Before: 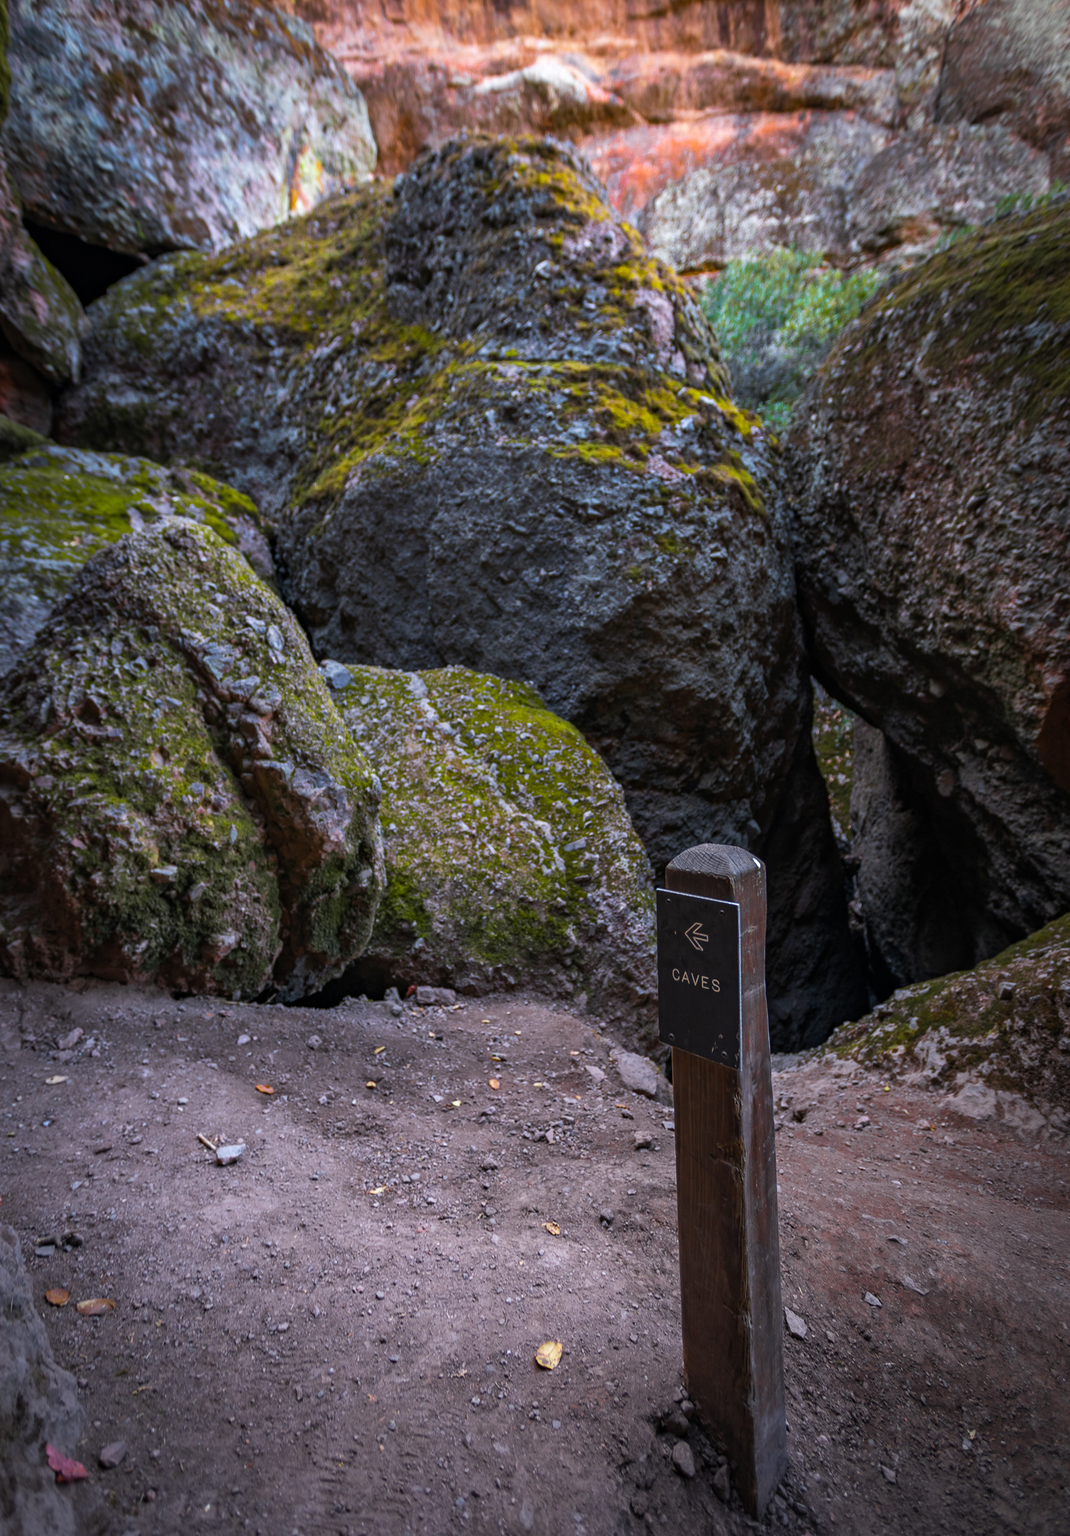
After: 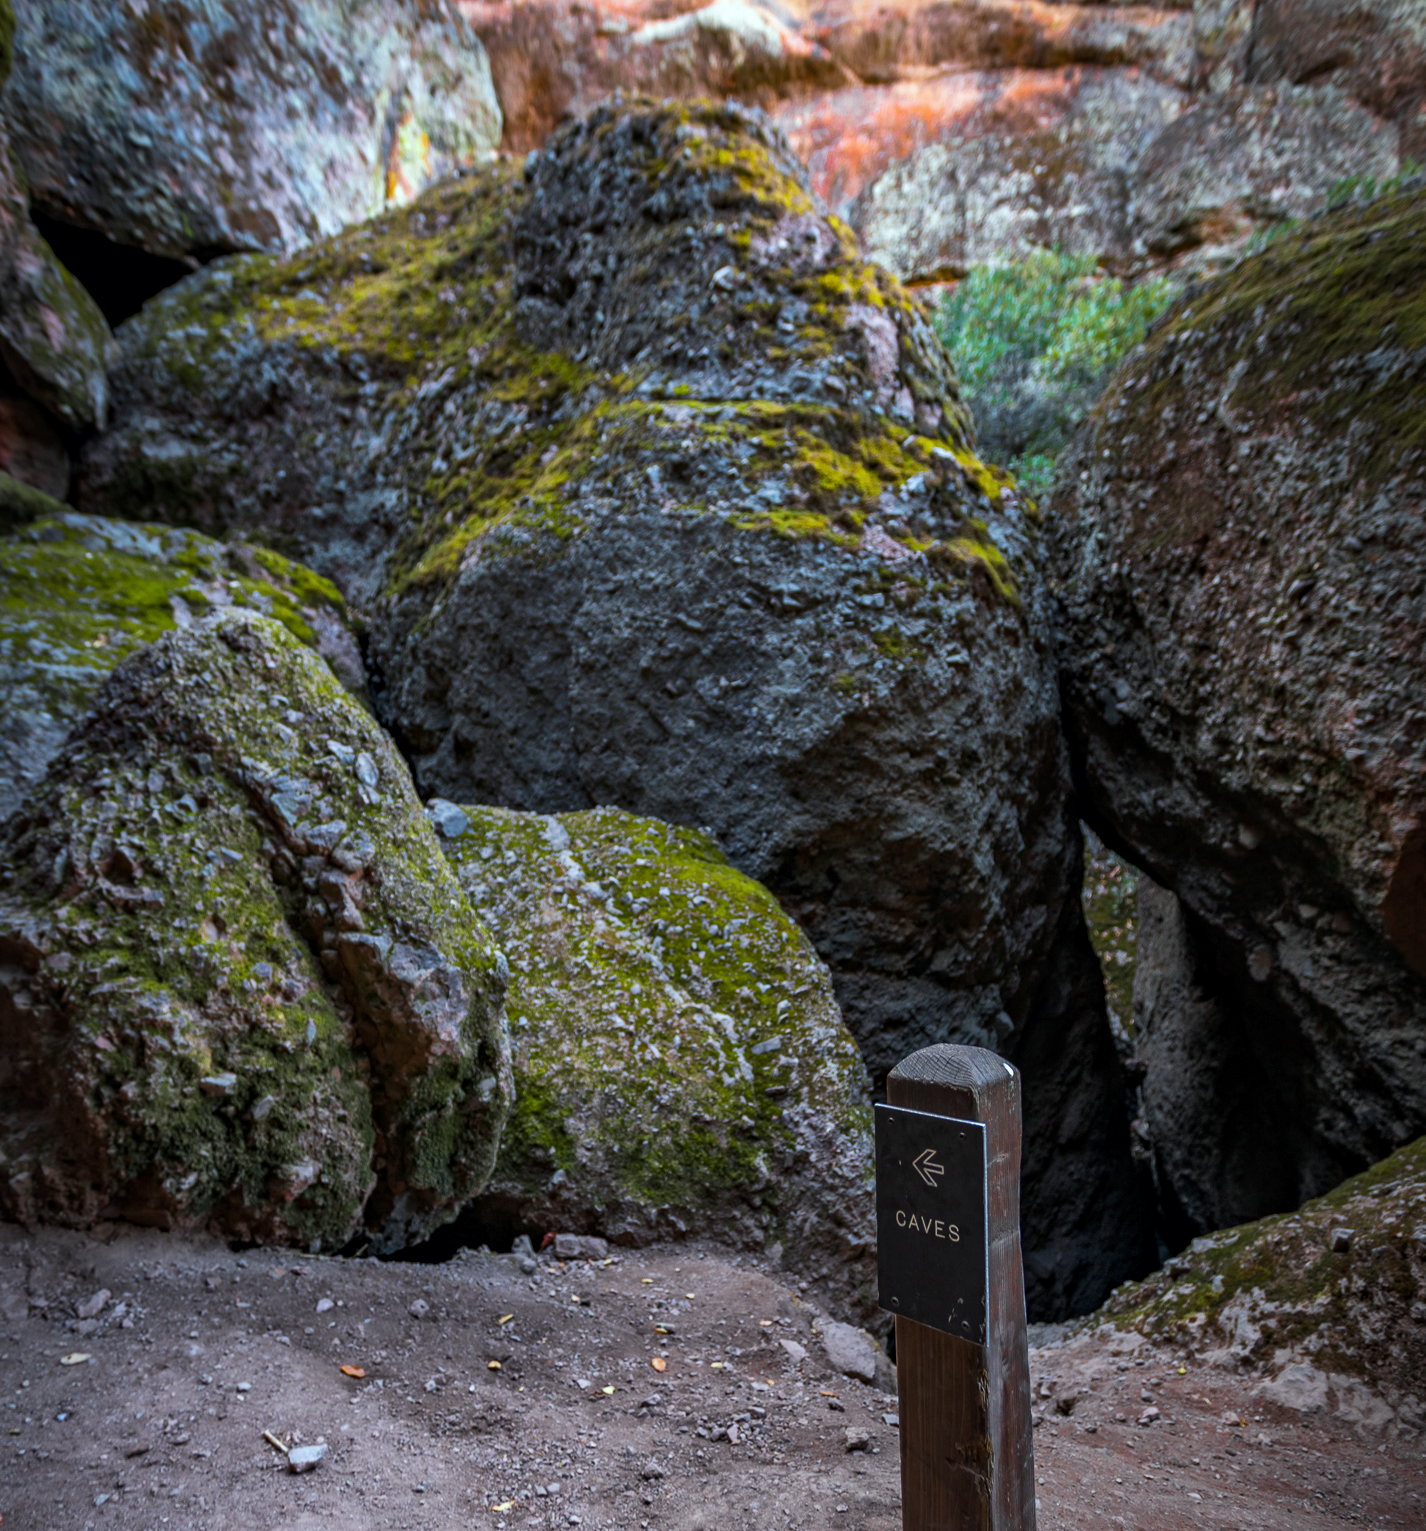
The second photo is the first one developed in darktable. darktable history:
crop: top 3.964%, bottom 21.278%
local contrast: mode bilateral grid, contrast 19, coarseness 50, detail 120%, midtone range 0.2
color correction: highlights a* -6.93, highlights b* 0.704
